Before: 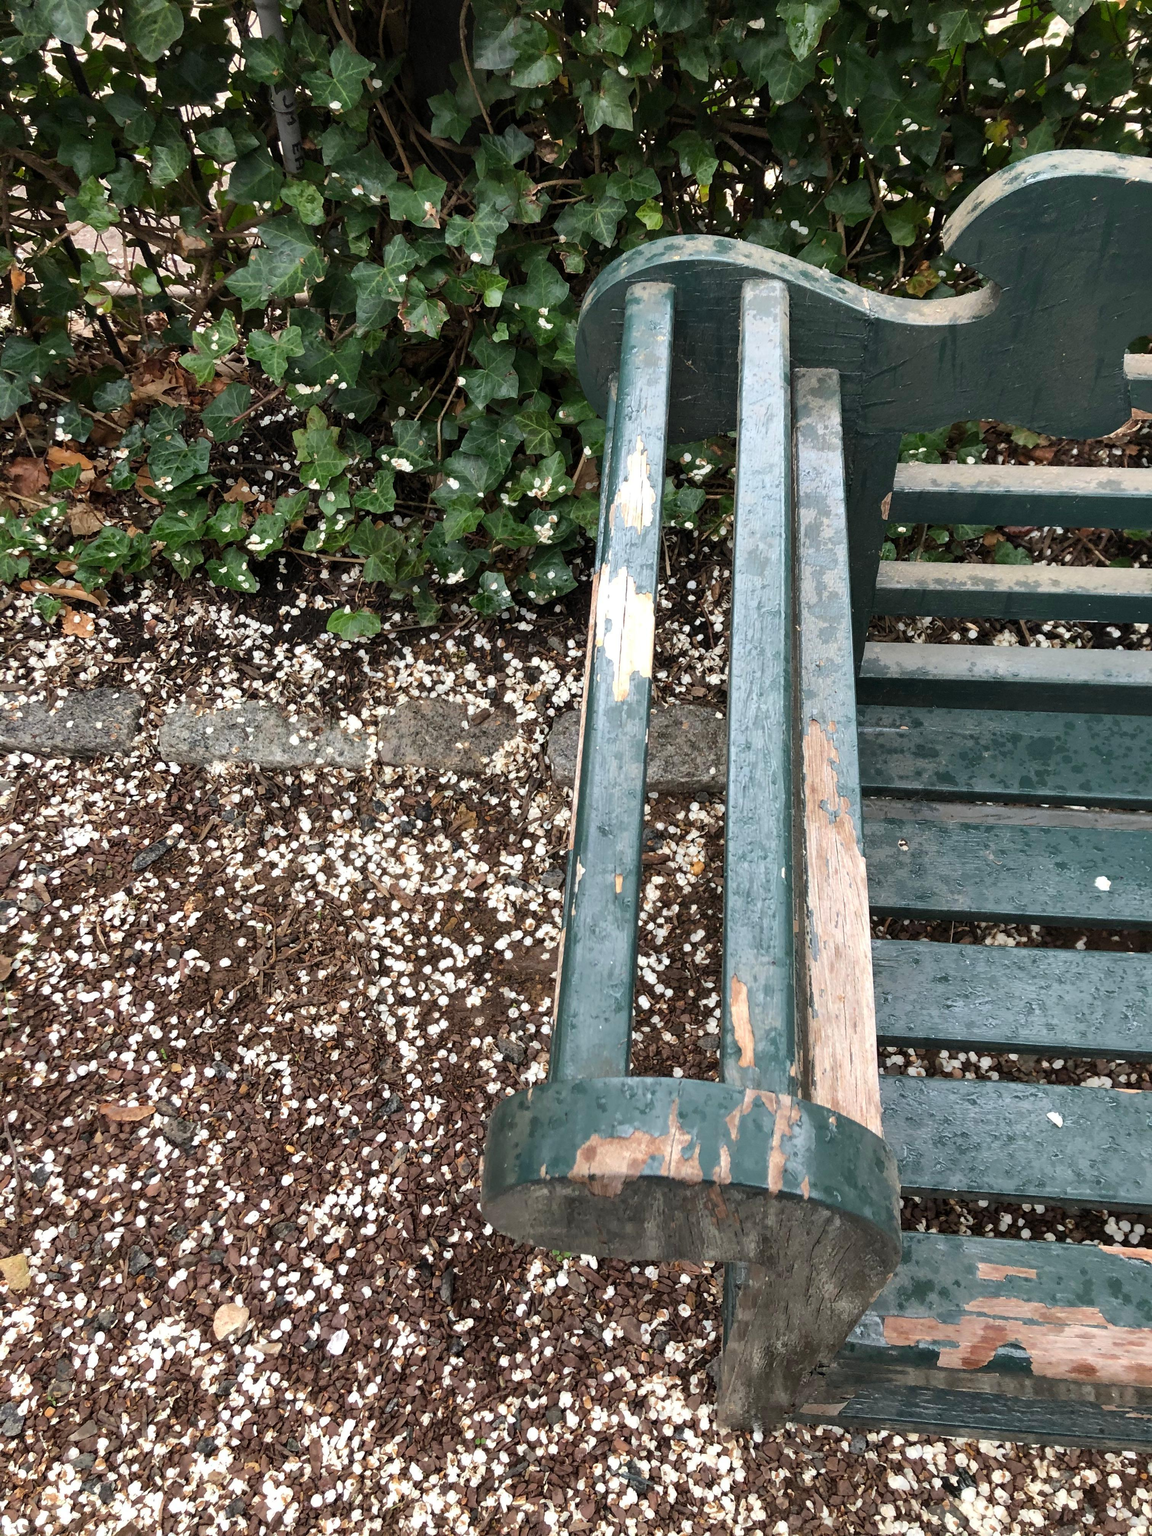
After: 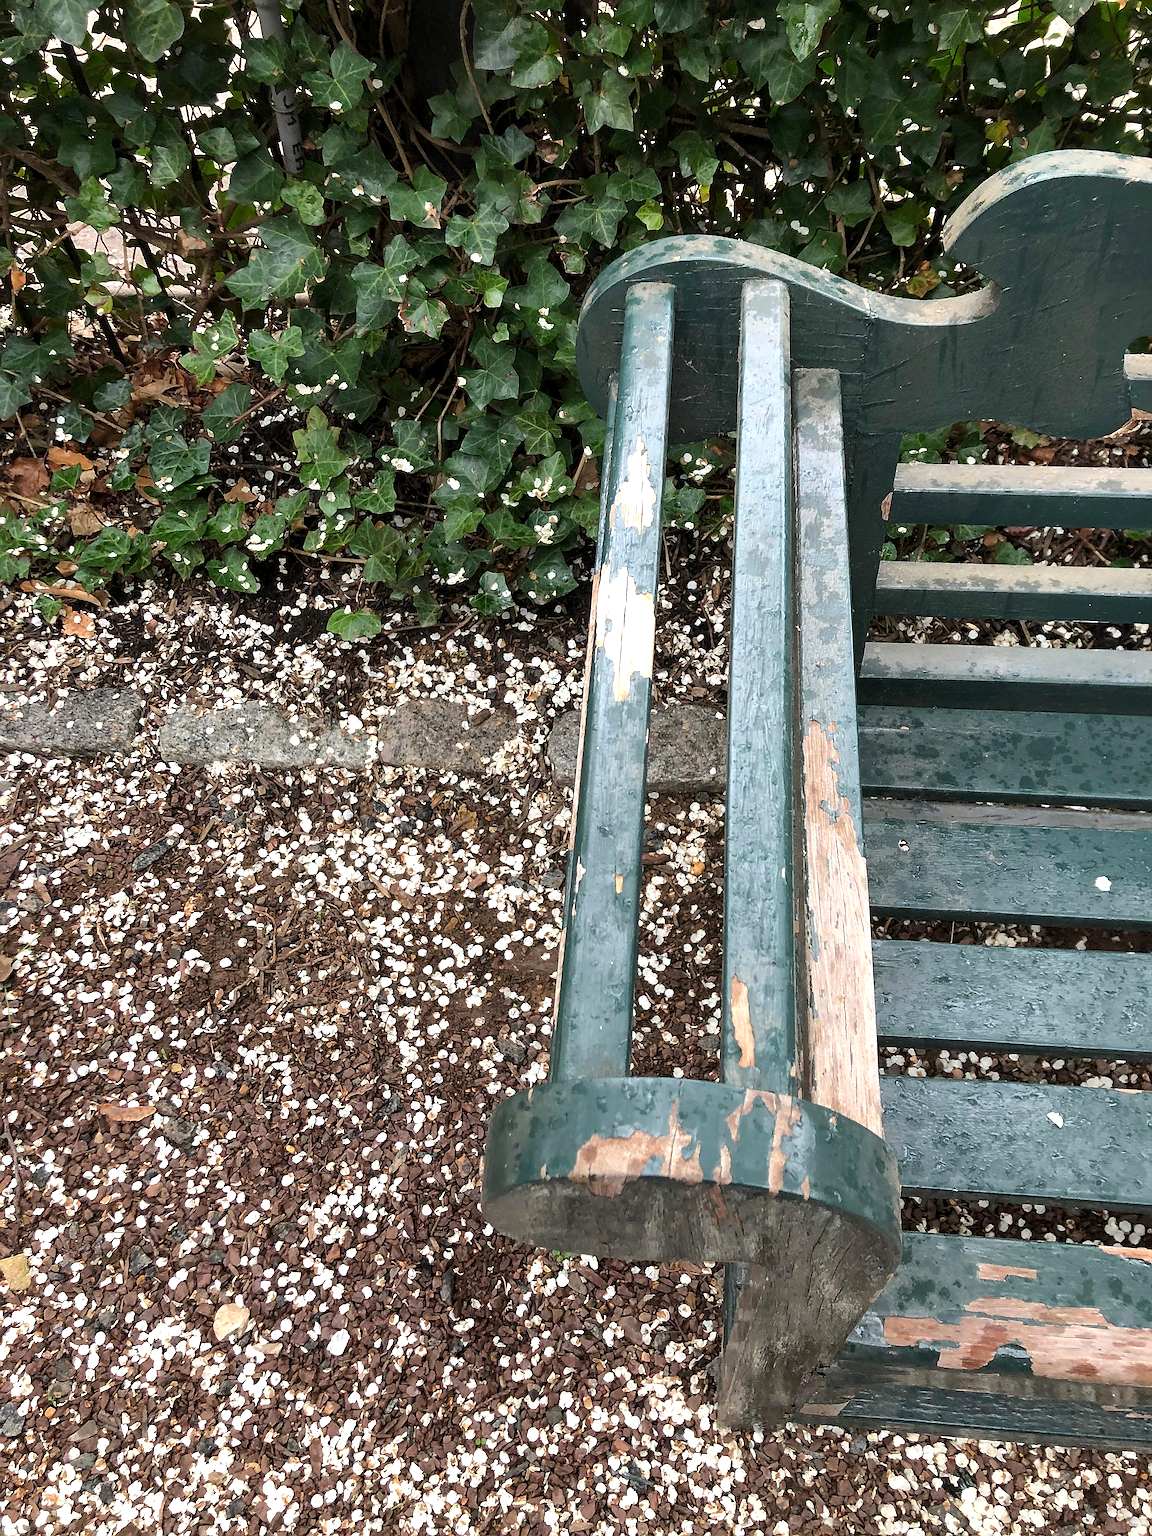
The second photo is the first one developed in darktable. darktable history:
exposure: black level correction 0.001, exposure 0.193 EV, compensate highlight preservation false
sharpen: radius 1.392, amount 1.249, threshold 0.61
